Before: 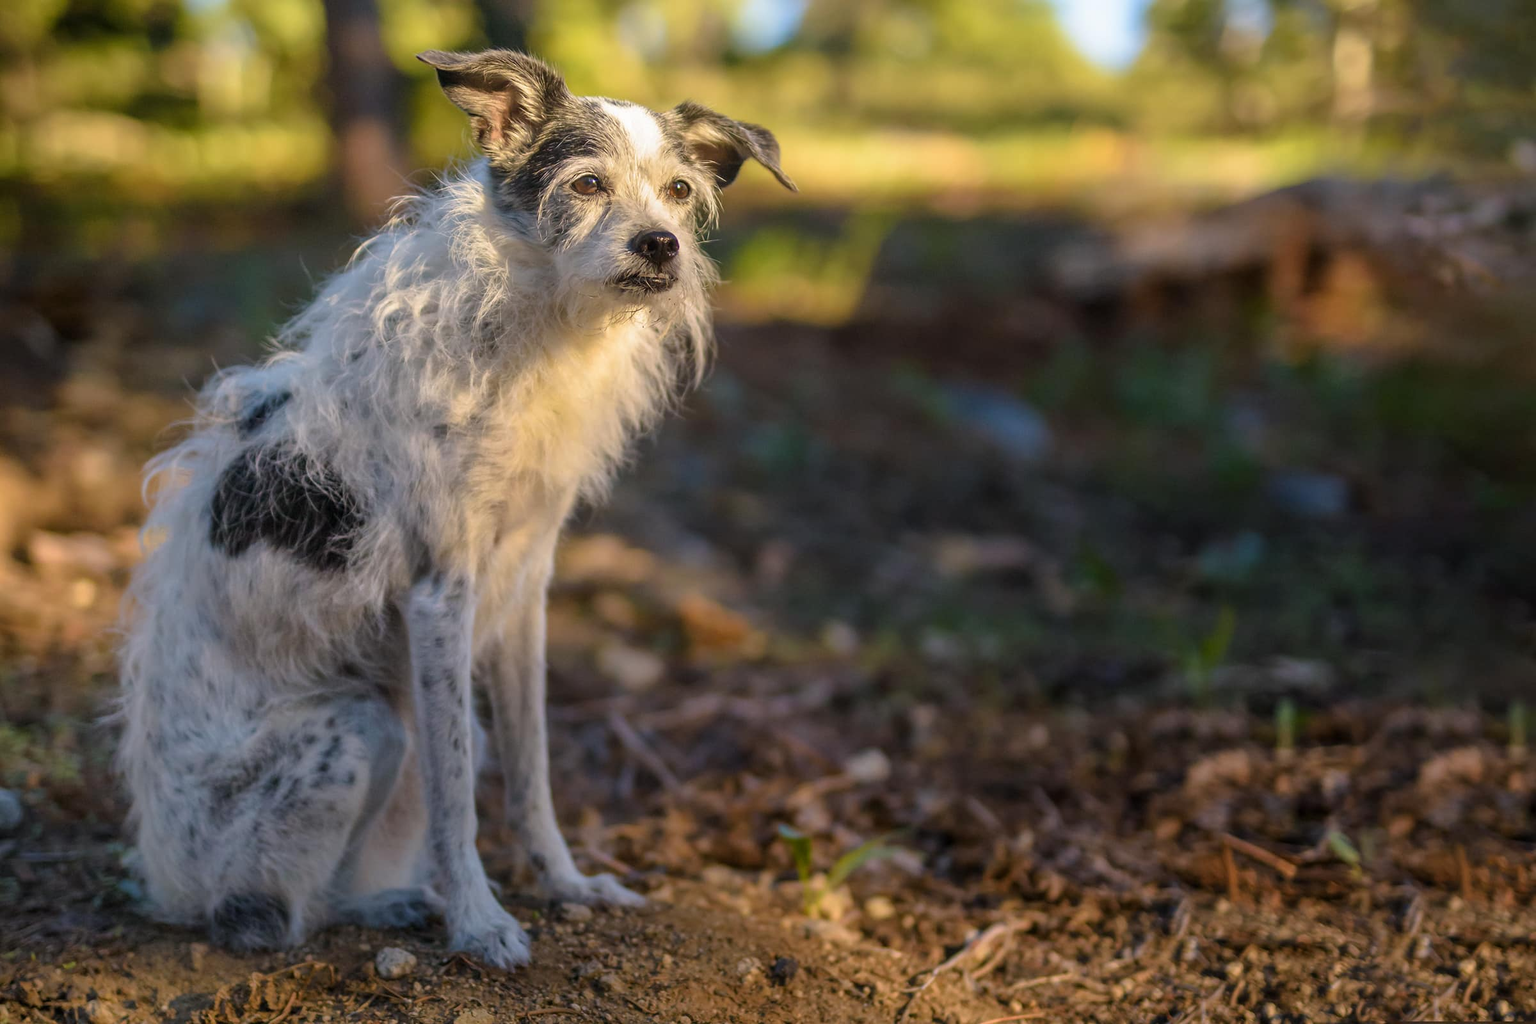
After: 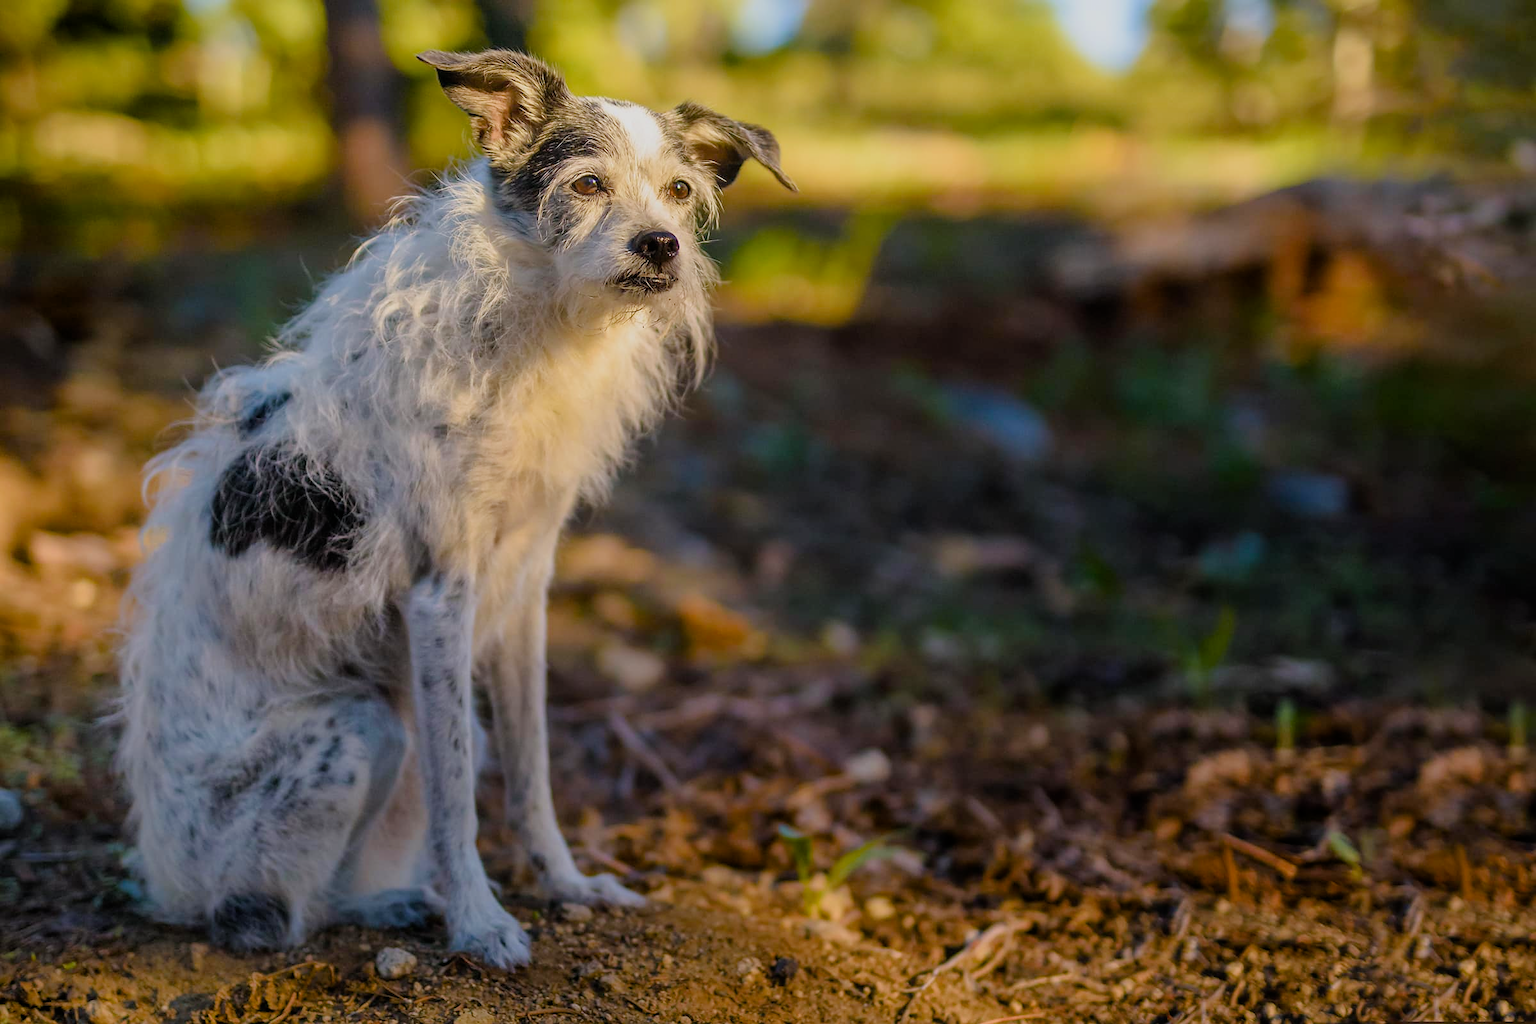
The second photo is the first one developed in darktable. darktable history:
color balance rgb: perceptual saturation grading › global saturation 20%, perceptual saturation grading › highlights -25.856%, perceptual saturation grading › shadows 23.915%, global vibrance 20%
sharpen: radius 1.01
filmic rgb: black relative exposure -8.14 EV, white relative exposure 3.76 EV, hardness 4.45
